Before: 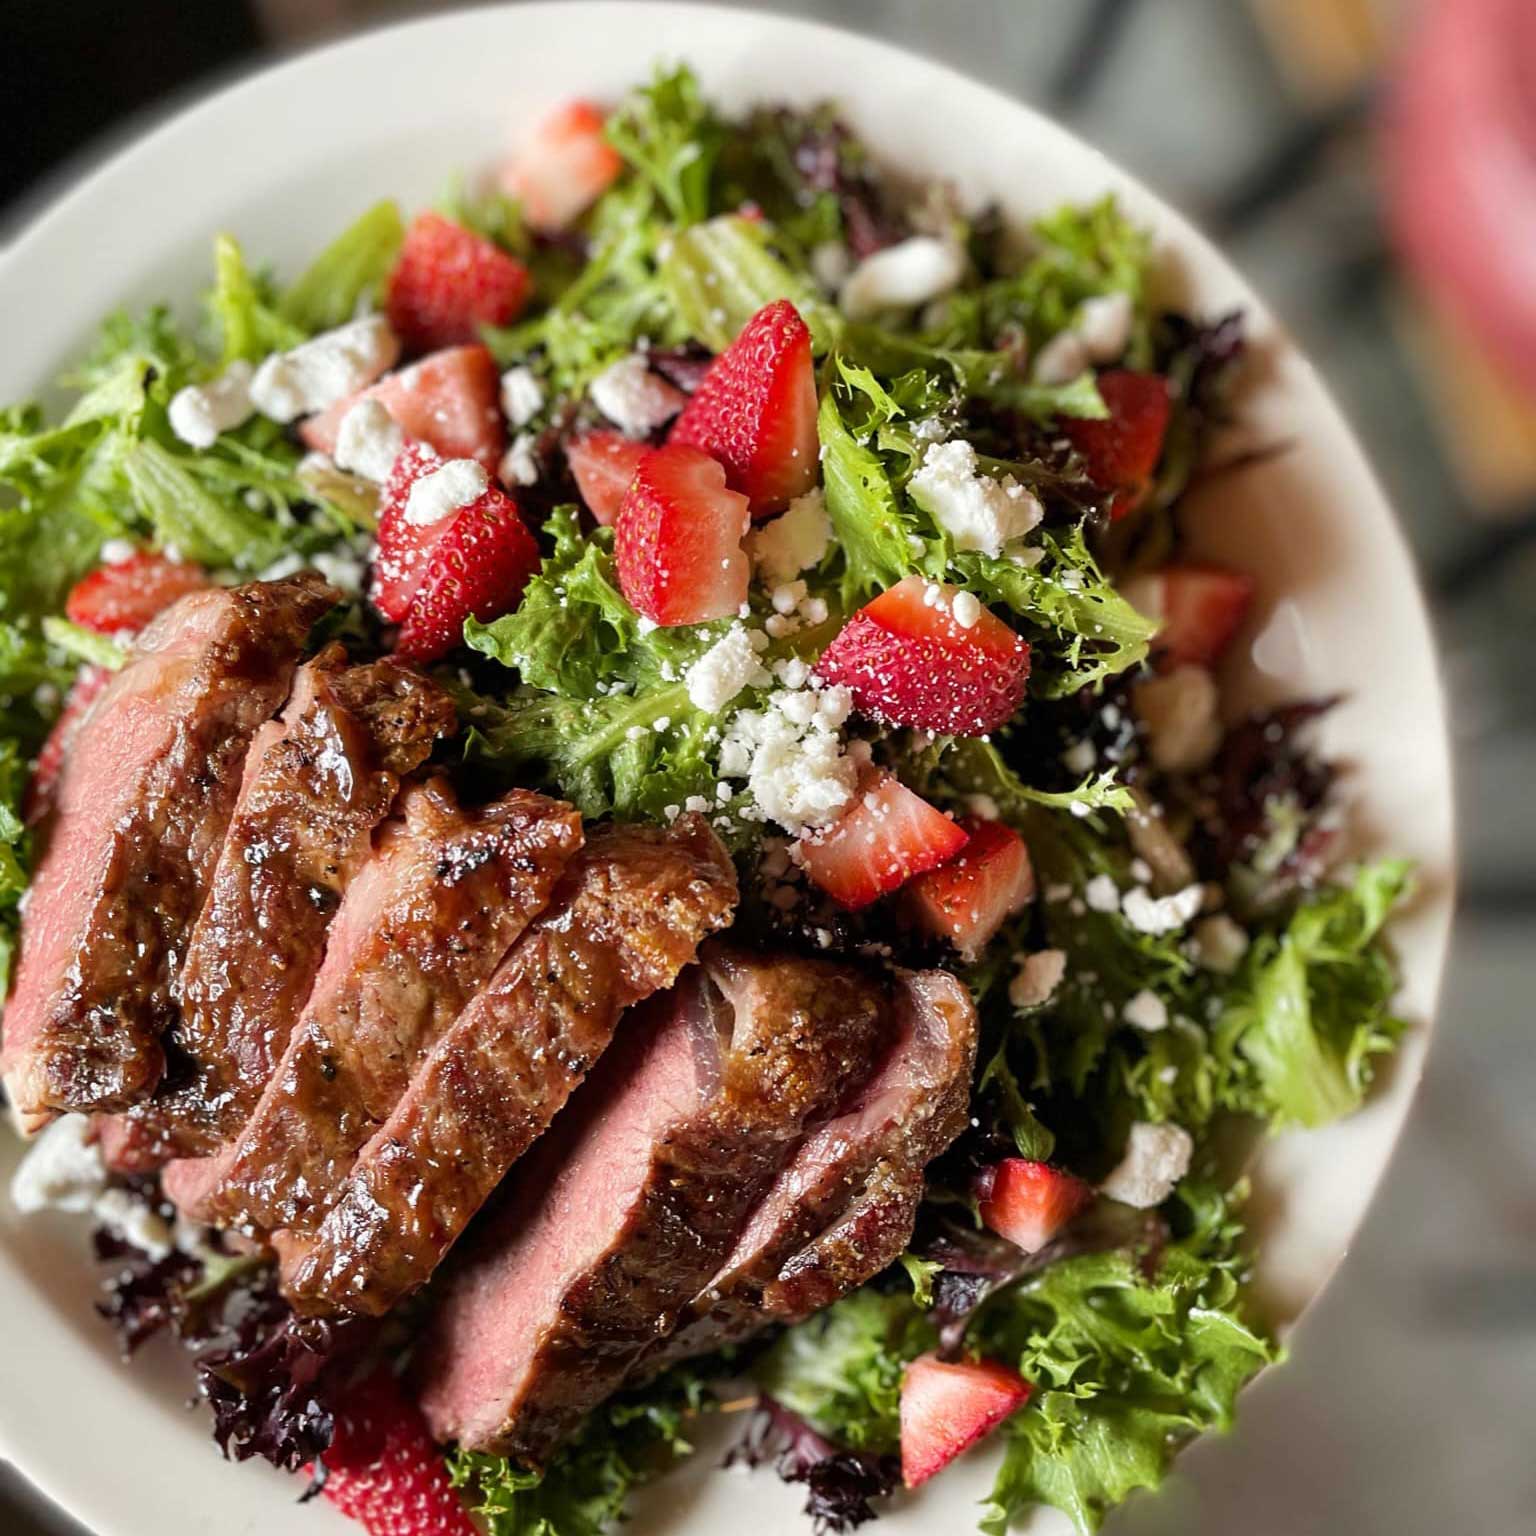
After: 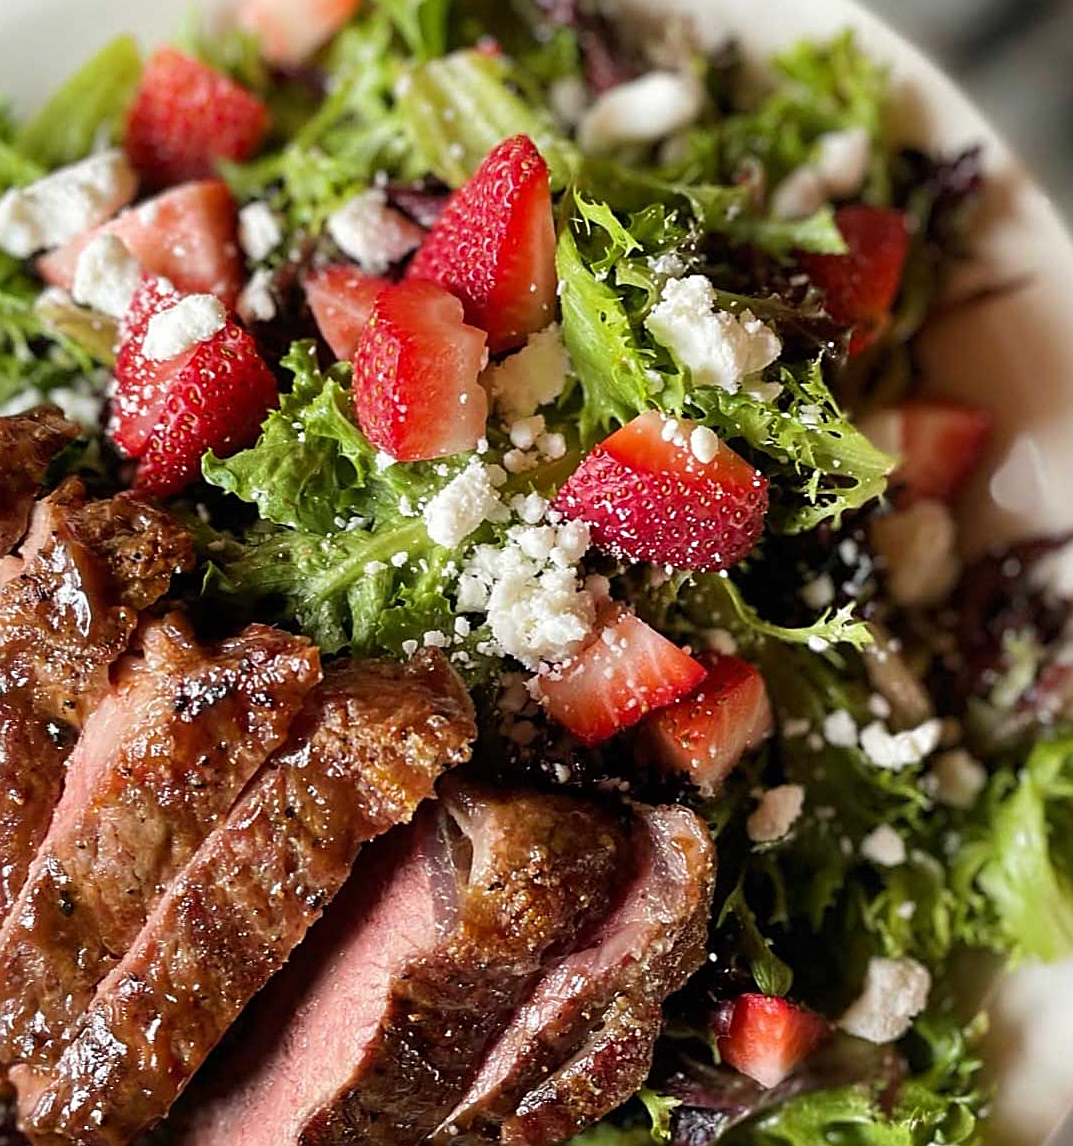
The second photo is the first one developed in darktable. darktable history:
crop and rotate: left 17.106%, top 10.774%, right 12.978%, bottom 14.61%
sharpen: on, module defaults
